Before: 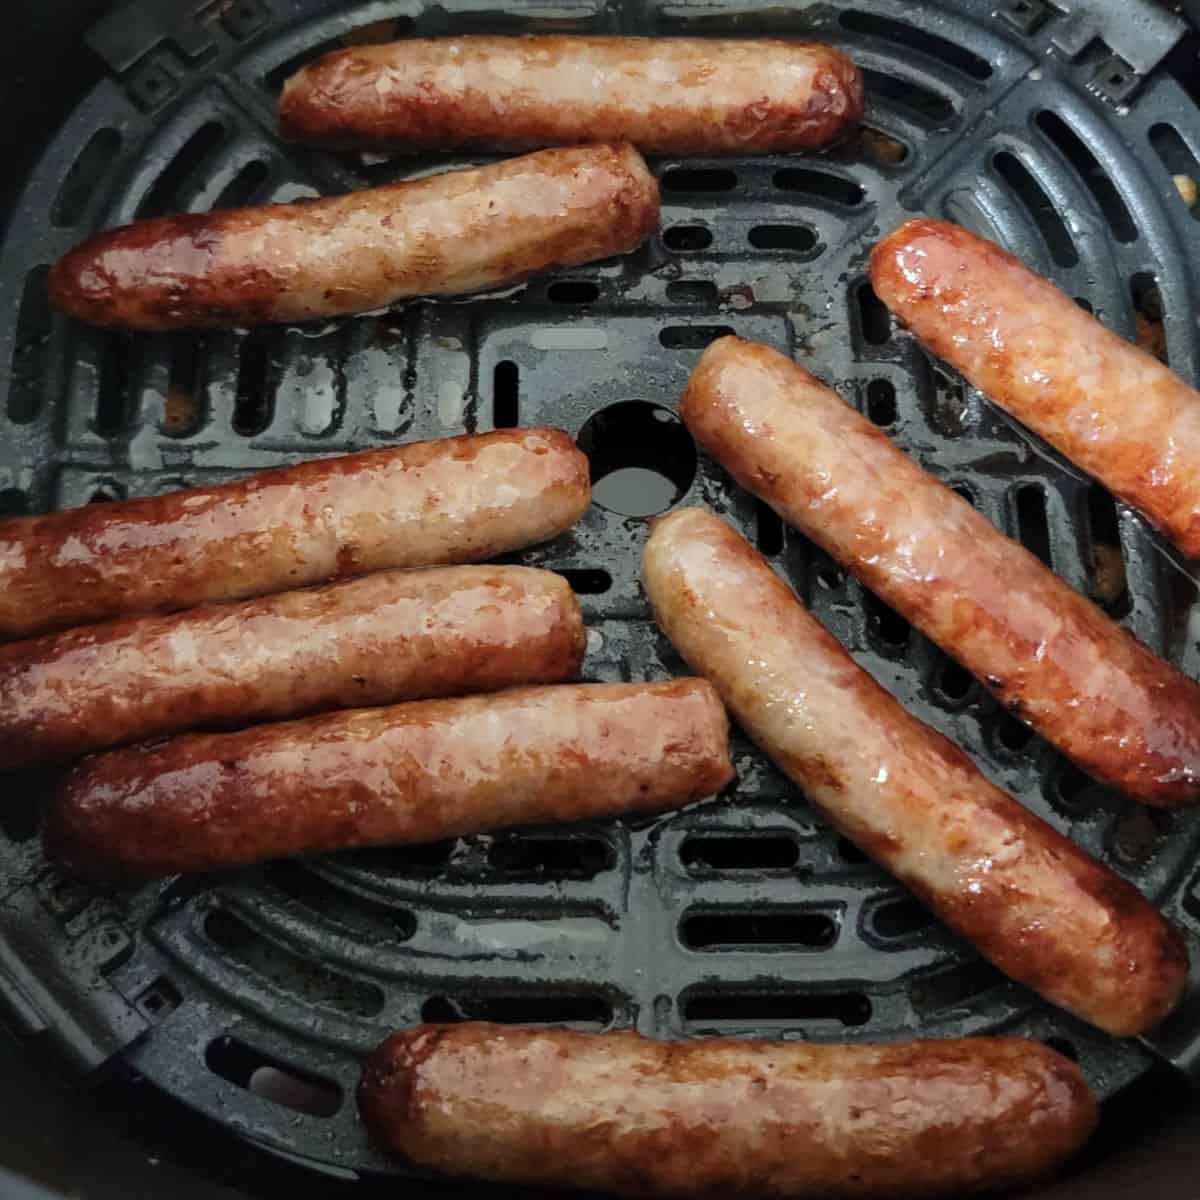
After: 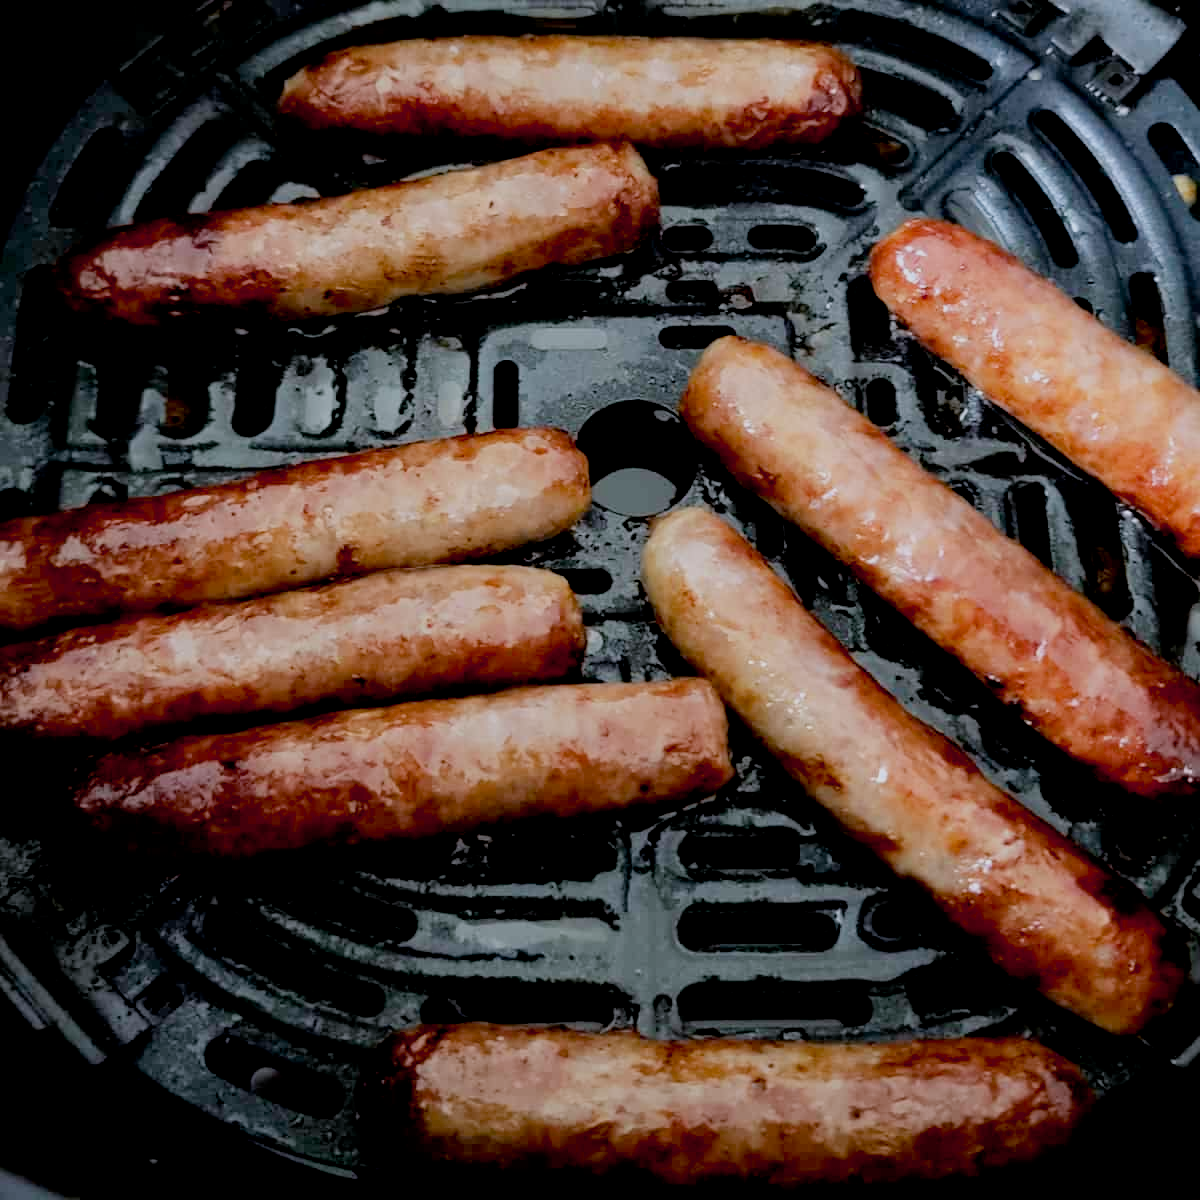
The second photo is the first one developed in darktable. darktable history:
color calibration: illuminant as shot in camera, x 0.358, y 0.373, temperature 4628.91 K
filmic rgb: black relative exposure -7.65 EV, white relative exposure 4.56 EV, hardness 3.61
exposure: black level correction 0.025, exposure 0.182 EV, compensate highlight preservation false
